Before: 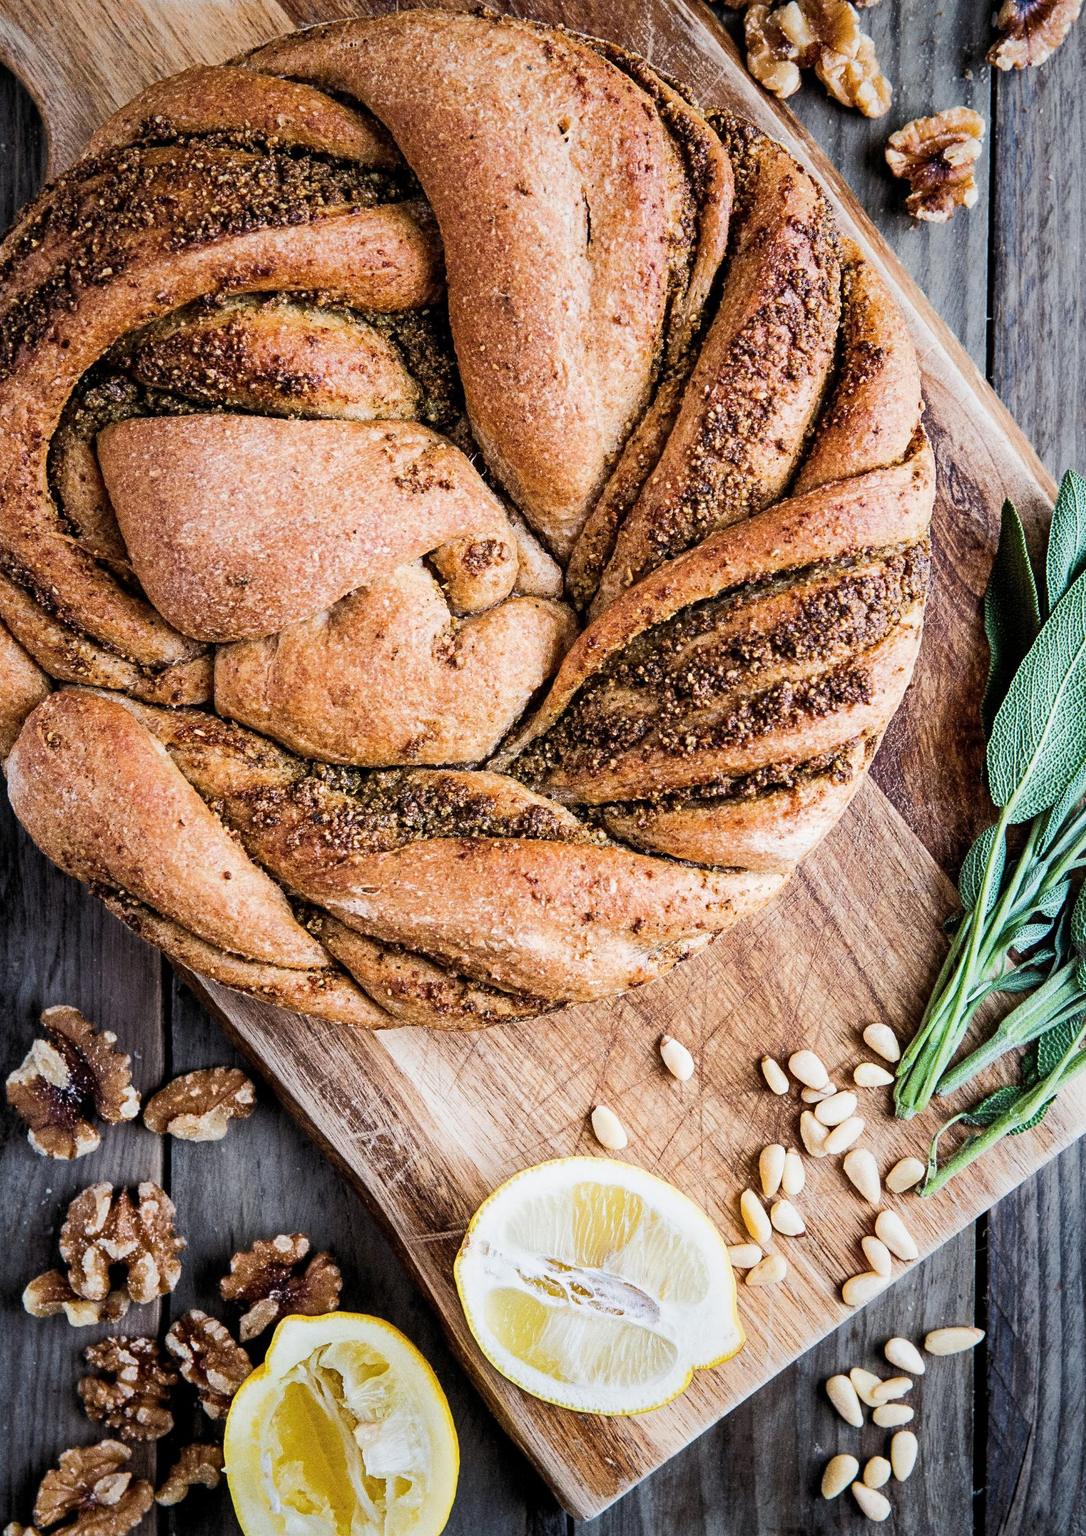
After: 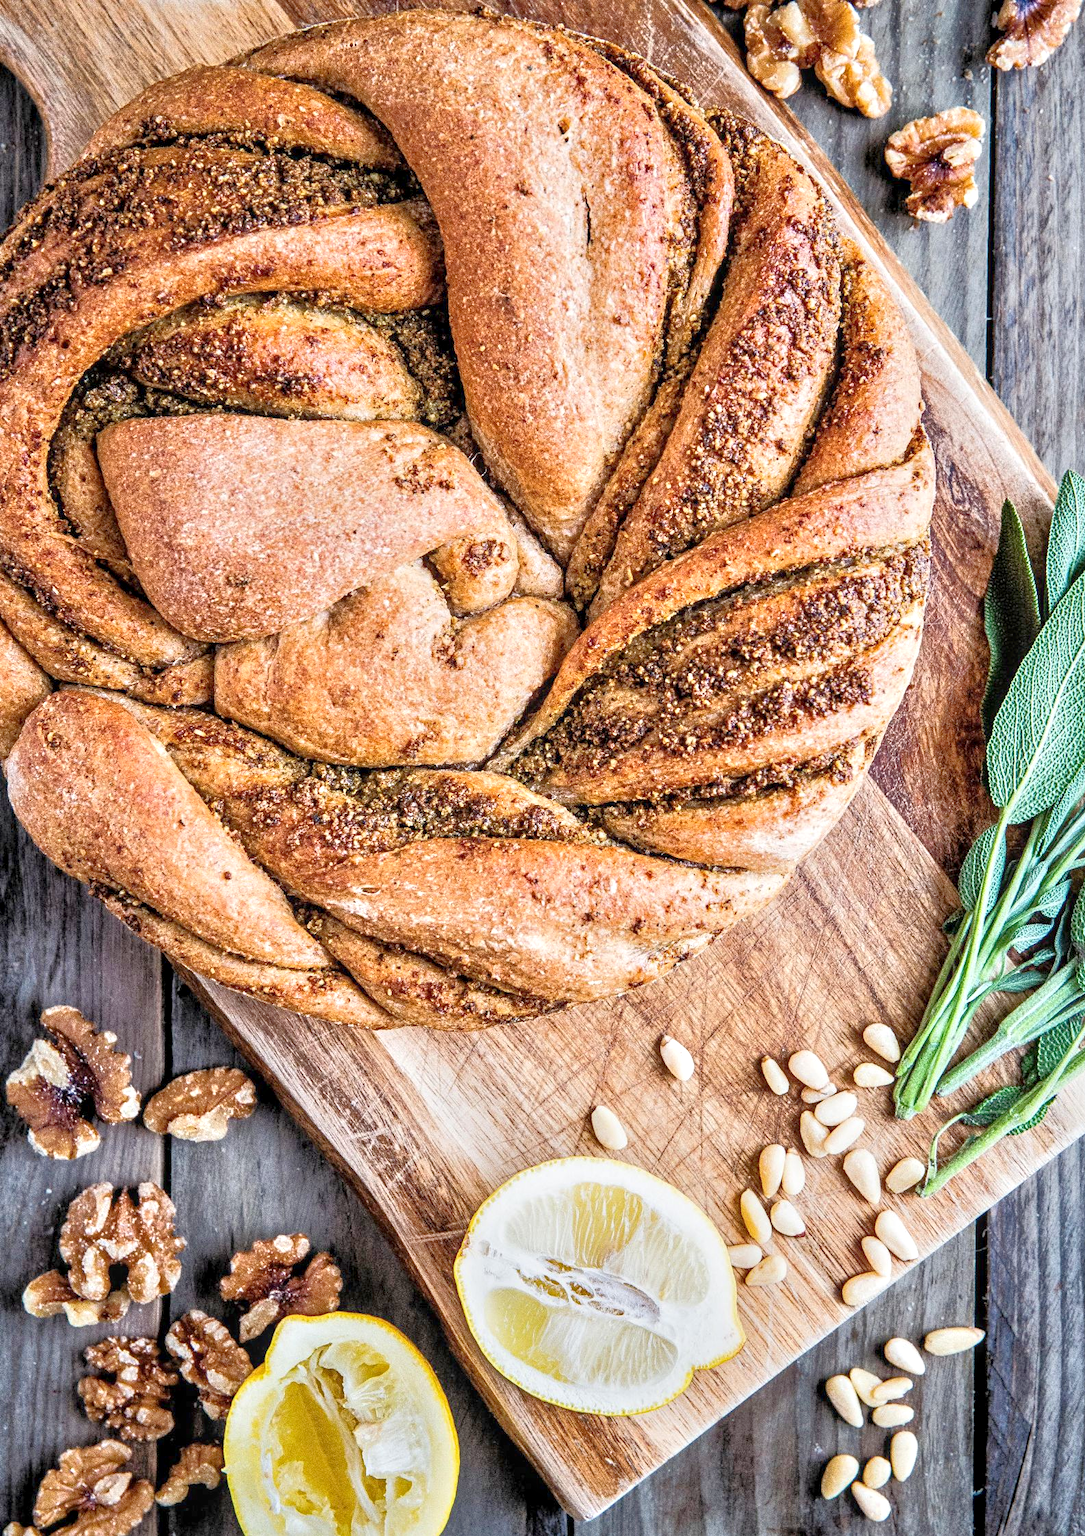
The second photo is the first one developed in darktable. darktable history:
tone equalizer: -8 EV 2 EV, -7 EV 2 EV, -6 EV 2 EV, -5 EV 2 EV, -4 EV 2 EV, -3 EV 1.5 EV, -2 EV 1 EV, -1 EV 0.5 EV
exposure: compensate highlight preservation false
local contrast: on, module defaults
